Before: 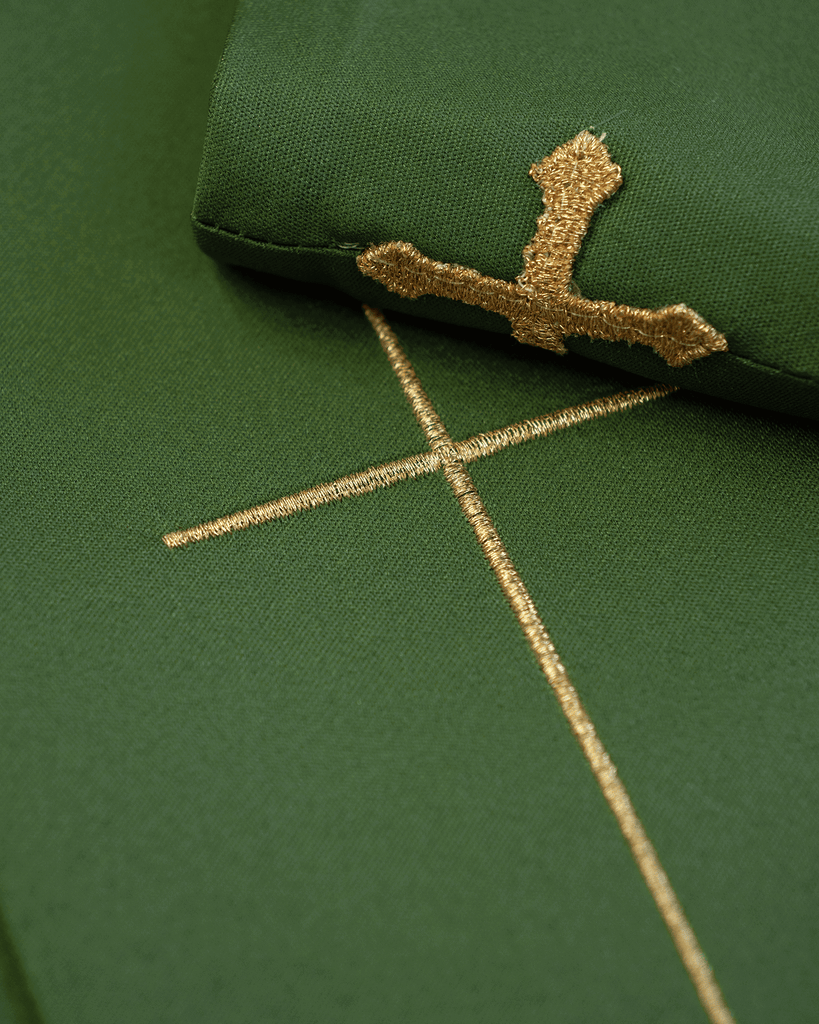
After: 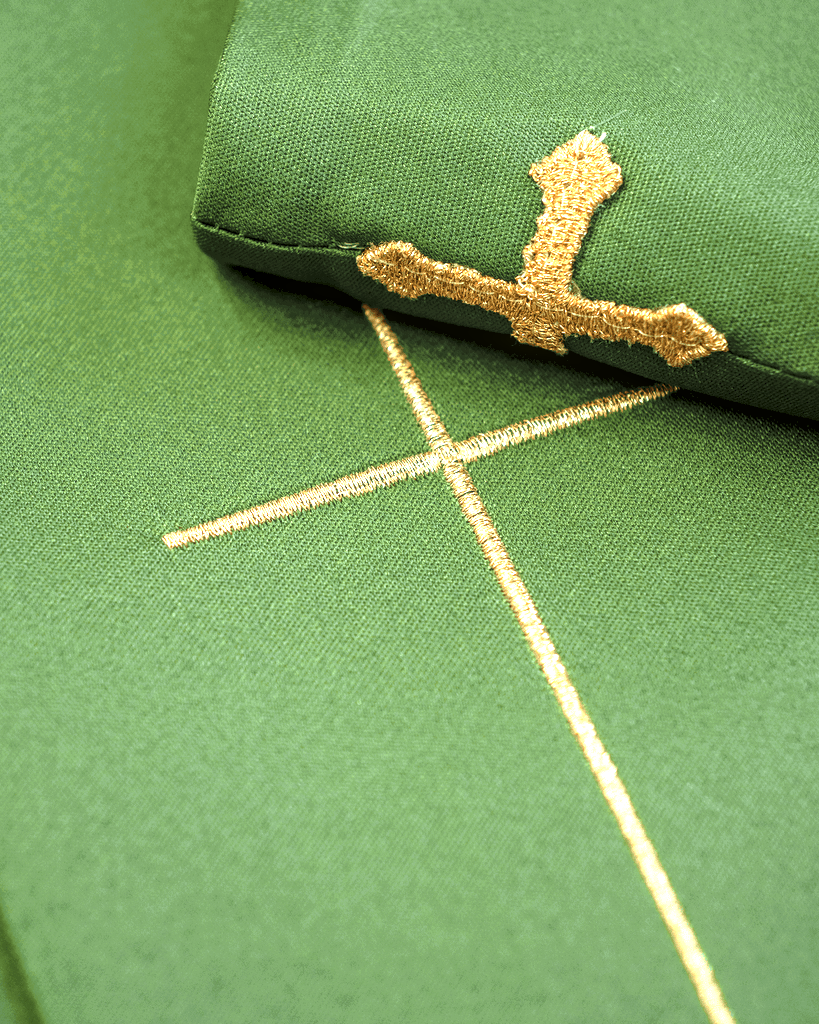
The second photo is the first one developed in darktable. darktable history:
exposure: exposure 2.05 EV, compensate highlight preservation false
local contrast: on, module defaults
